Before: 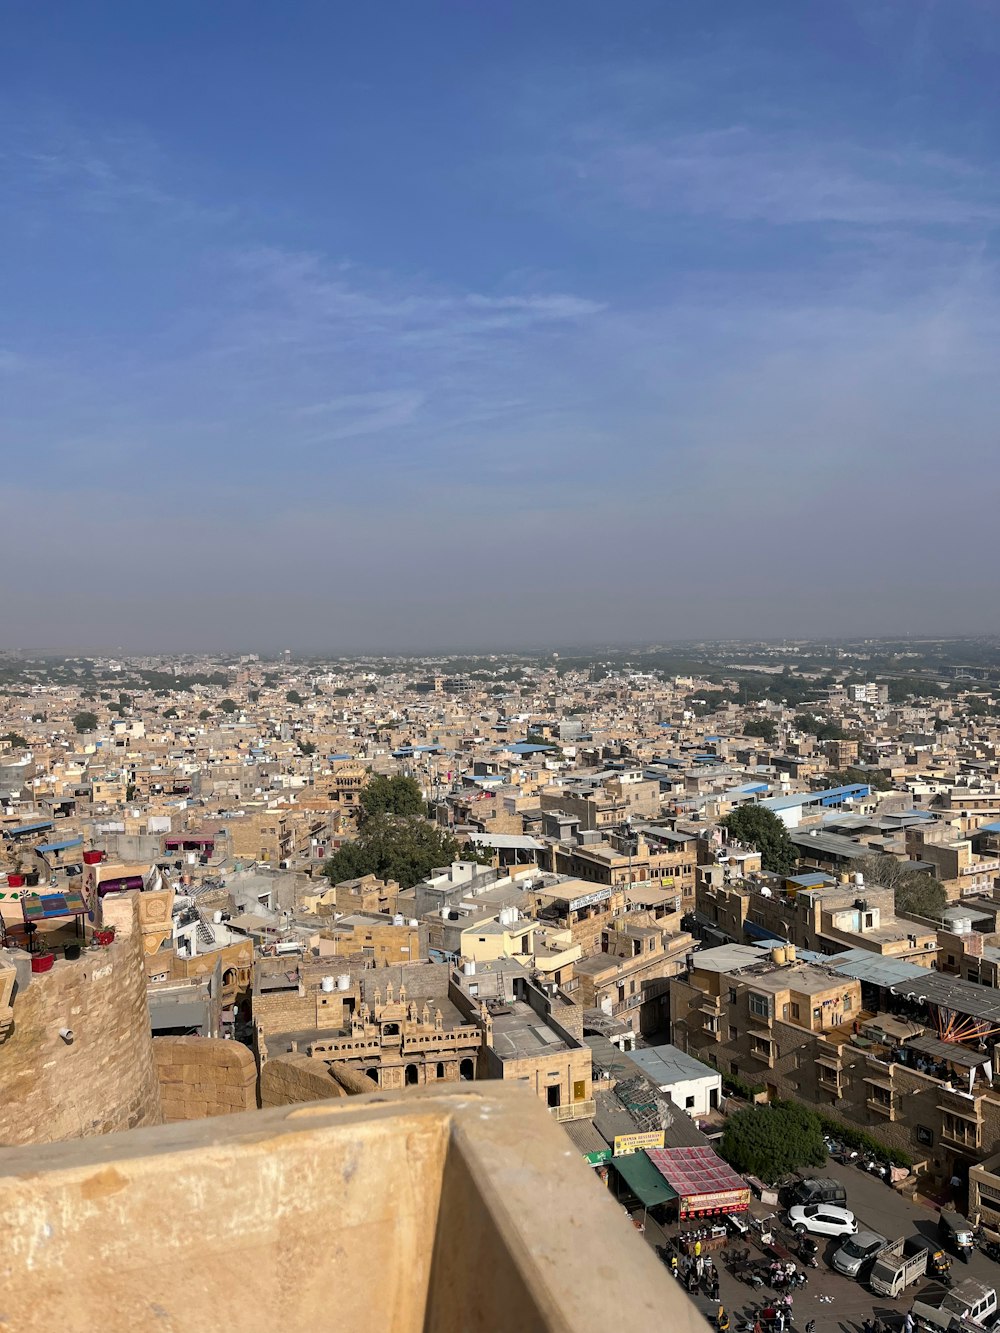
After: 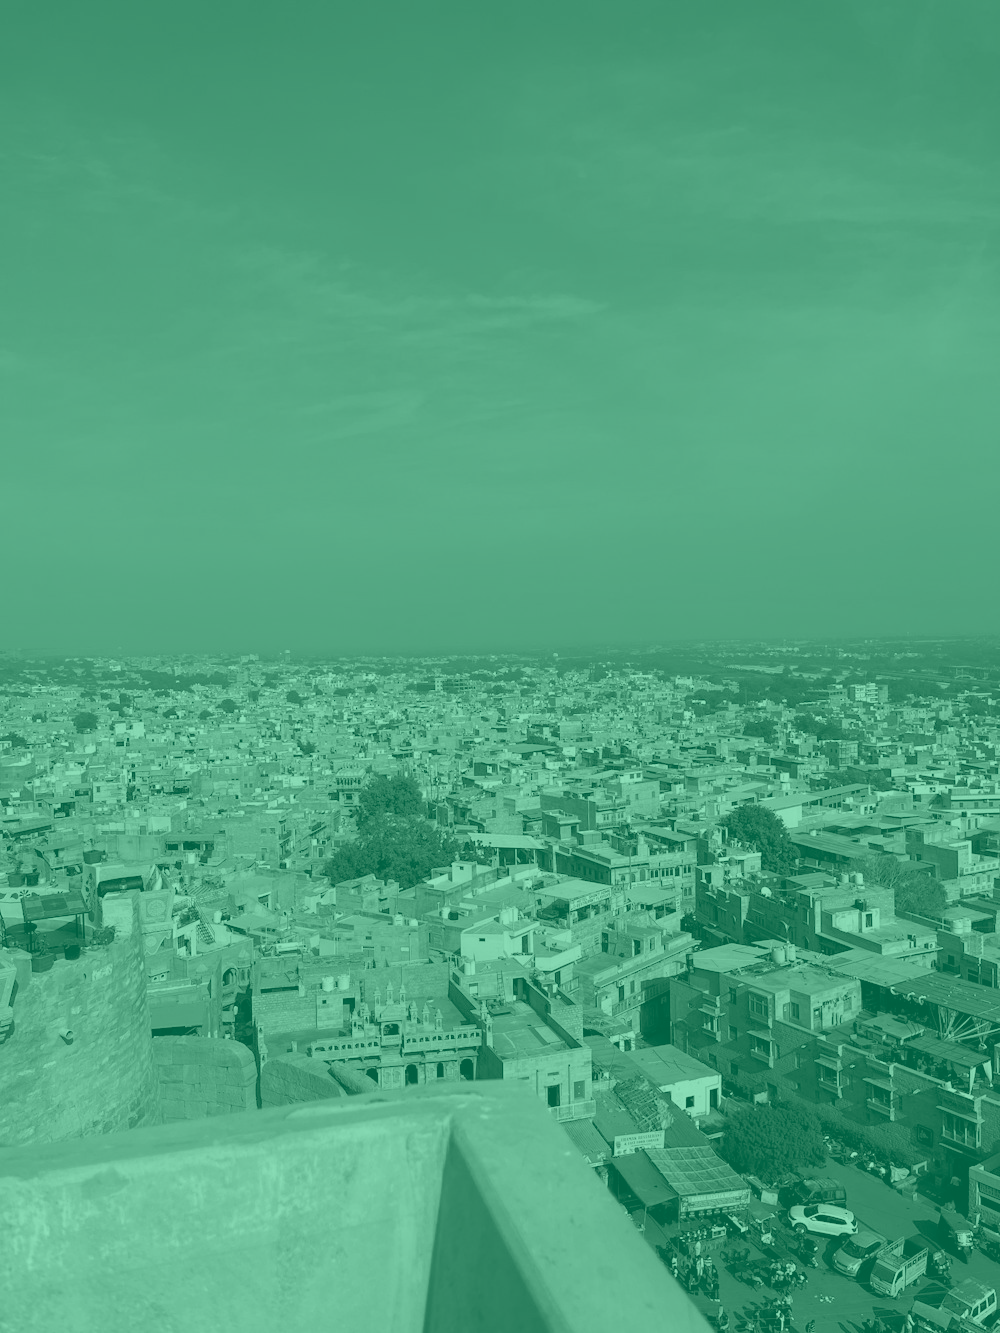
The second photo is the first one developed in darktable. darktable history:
exposure: exposure -0.177 EV, compensate highlight preservation false
colorize: hue 147.6°, saturation 65%, lightness 21.64%
